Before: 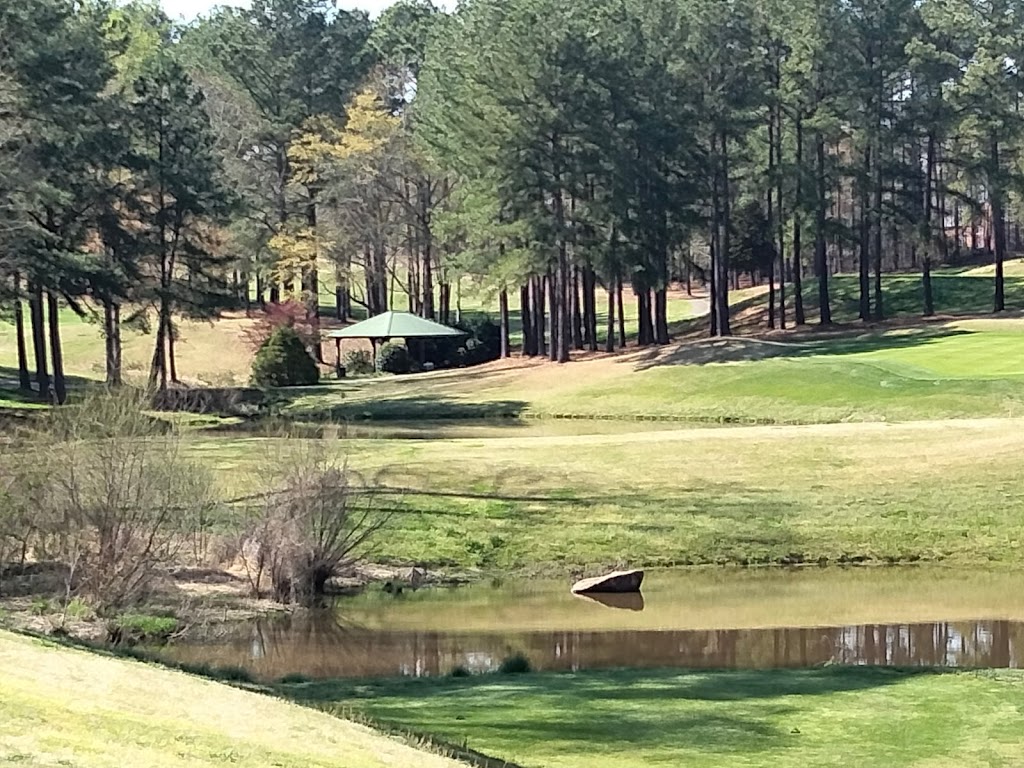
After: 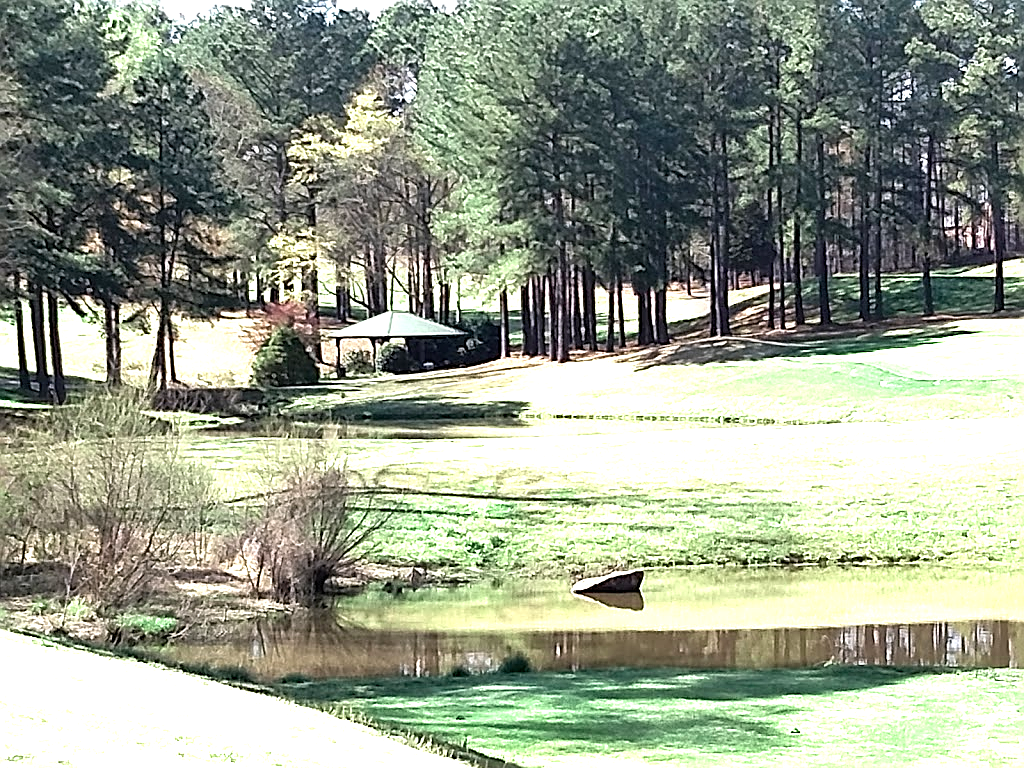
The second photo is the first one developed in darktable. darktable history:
sharpen: amount 0.9
color zones: curves: ch0 [(0.25, 0.667) (0.758, 0.368)]; ch1 [(0.215, 0.245) (0.761, 0.373)]; ch2 [(0.247, 0.554) (0.761, 0.436)]
color correction: highlights a* 1.59, highlights b* -1.83, saturation 2.45
